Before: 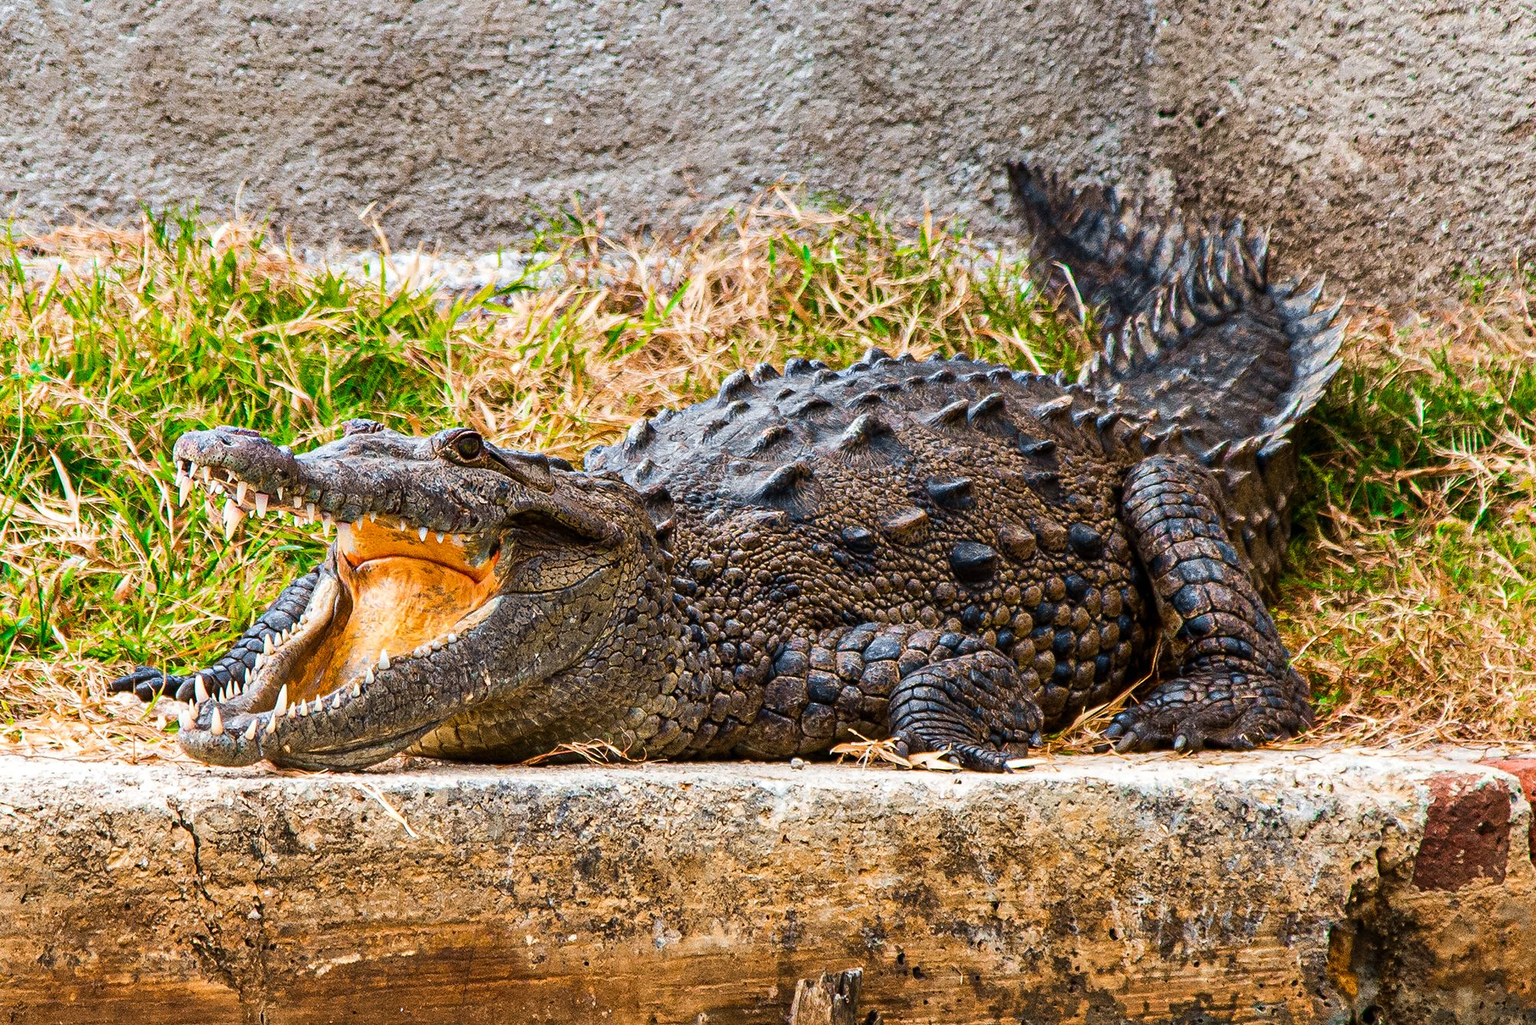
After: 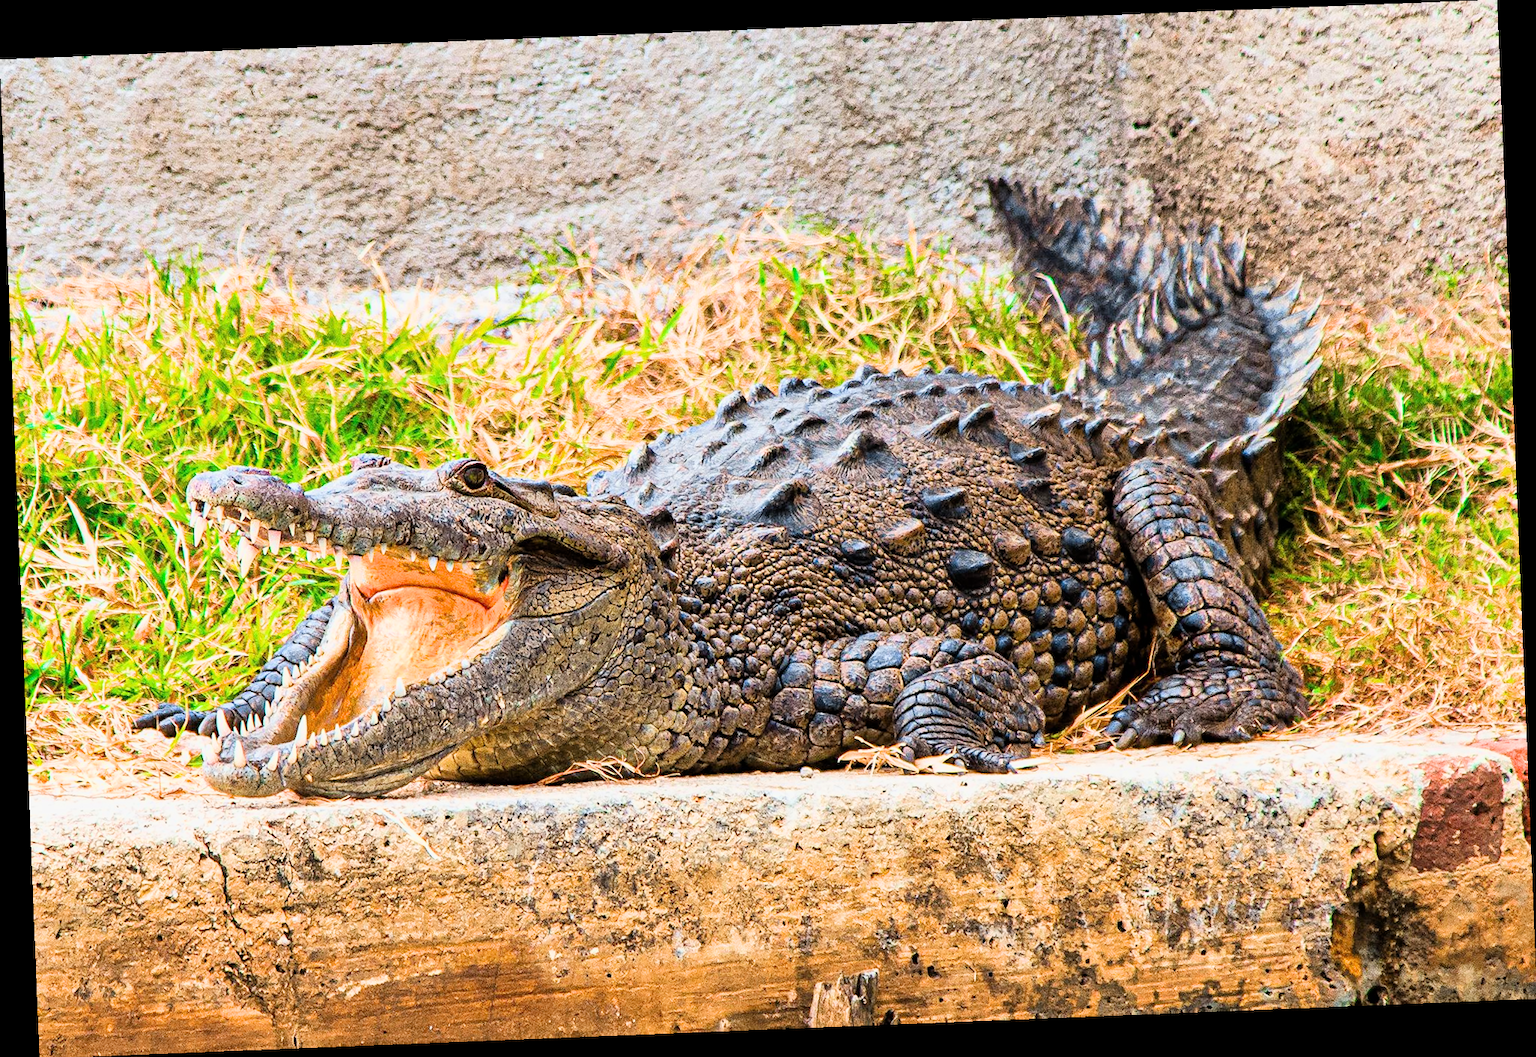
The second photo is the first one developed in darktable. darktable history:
filmic rgb: black relative exposure -7.65 EV, white relative exposure 4.56 EV, hardness 3.61, color science v6 (2022)
exposure: black level correction 0, exposure 1.3 EV, compensate exposure bias true, compensate highlight preservation false
rotate and perspective: rotation -2.29°, automatic cropping off
